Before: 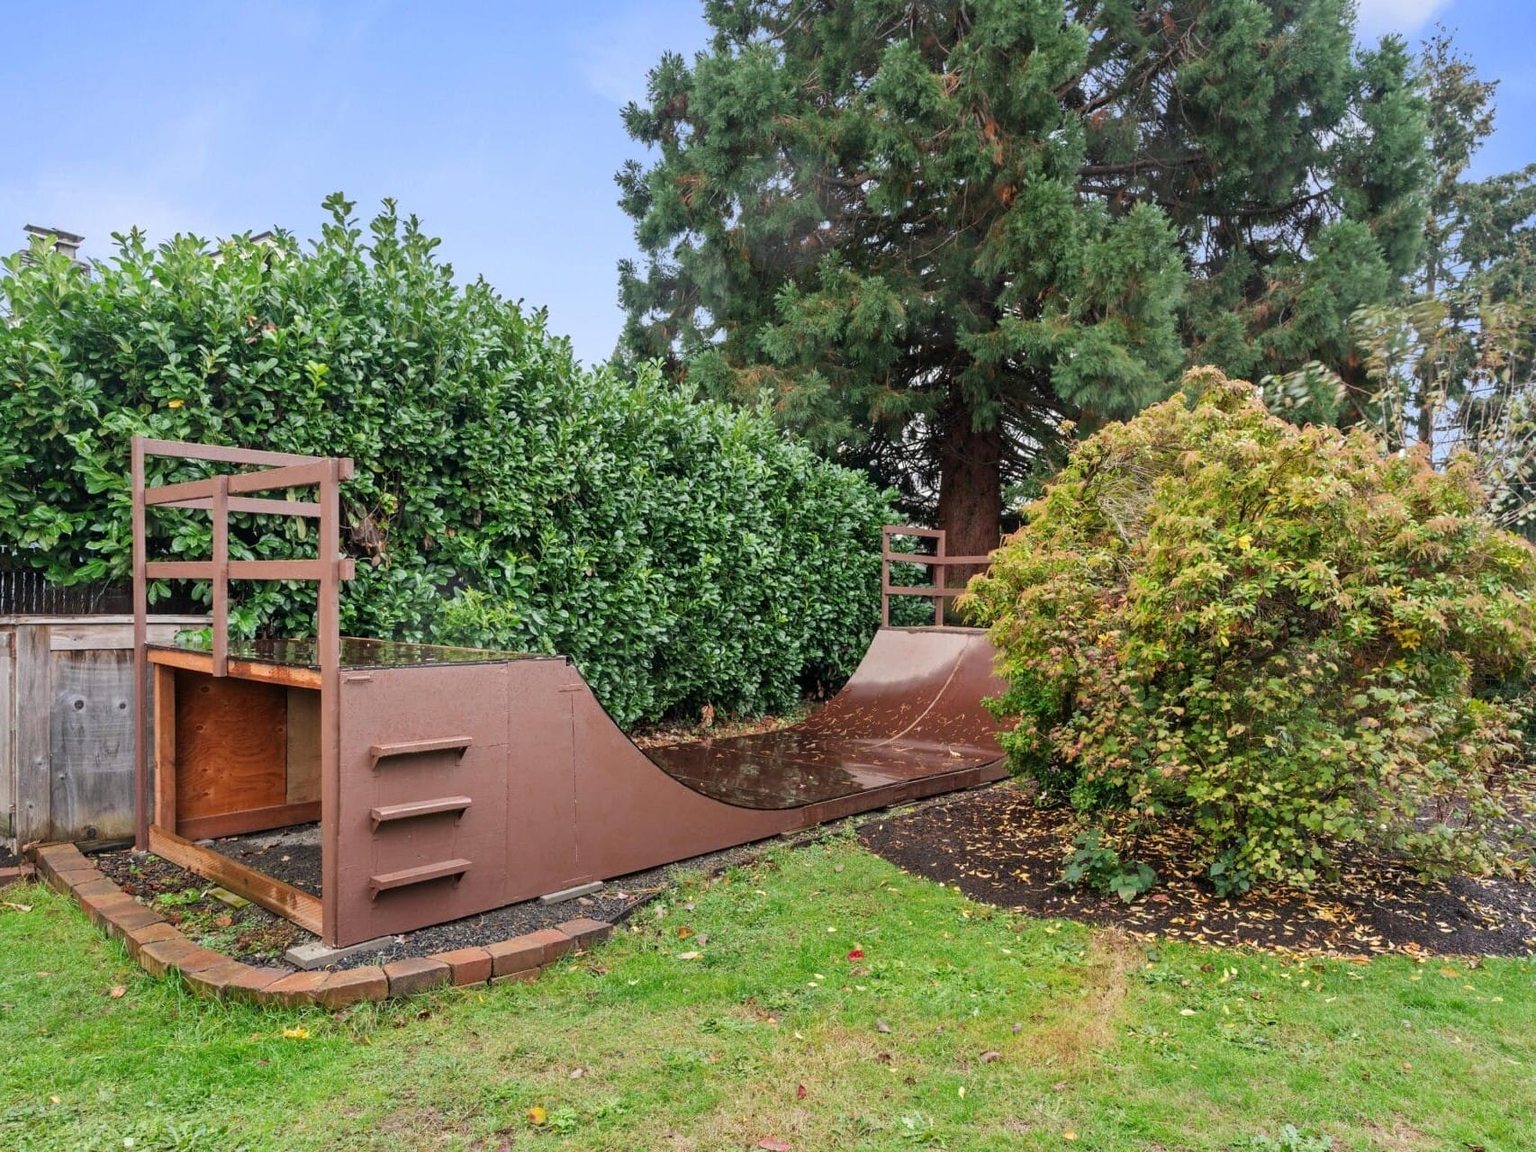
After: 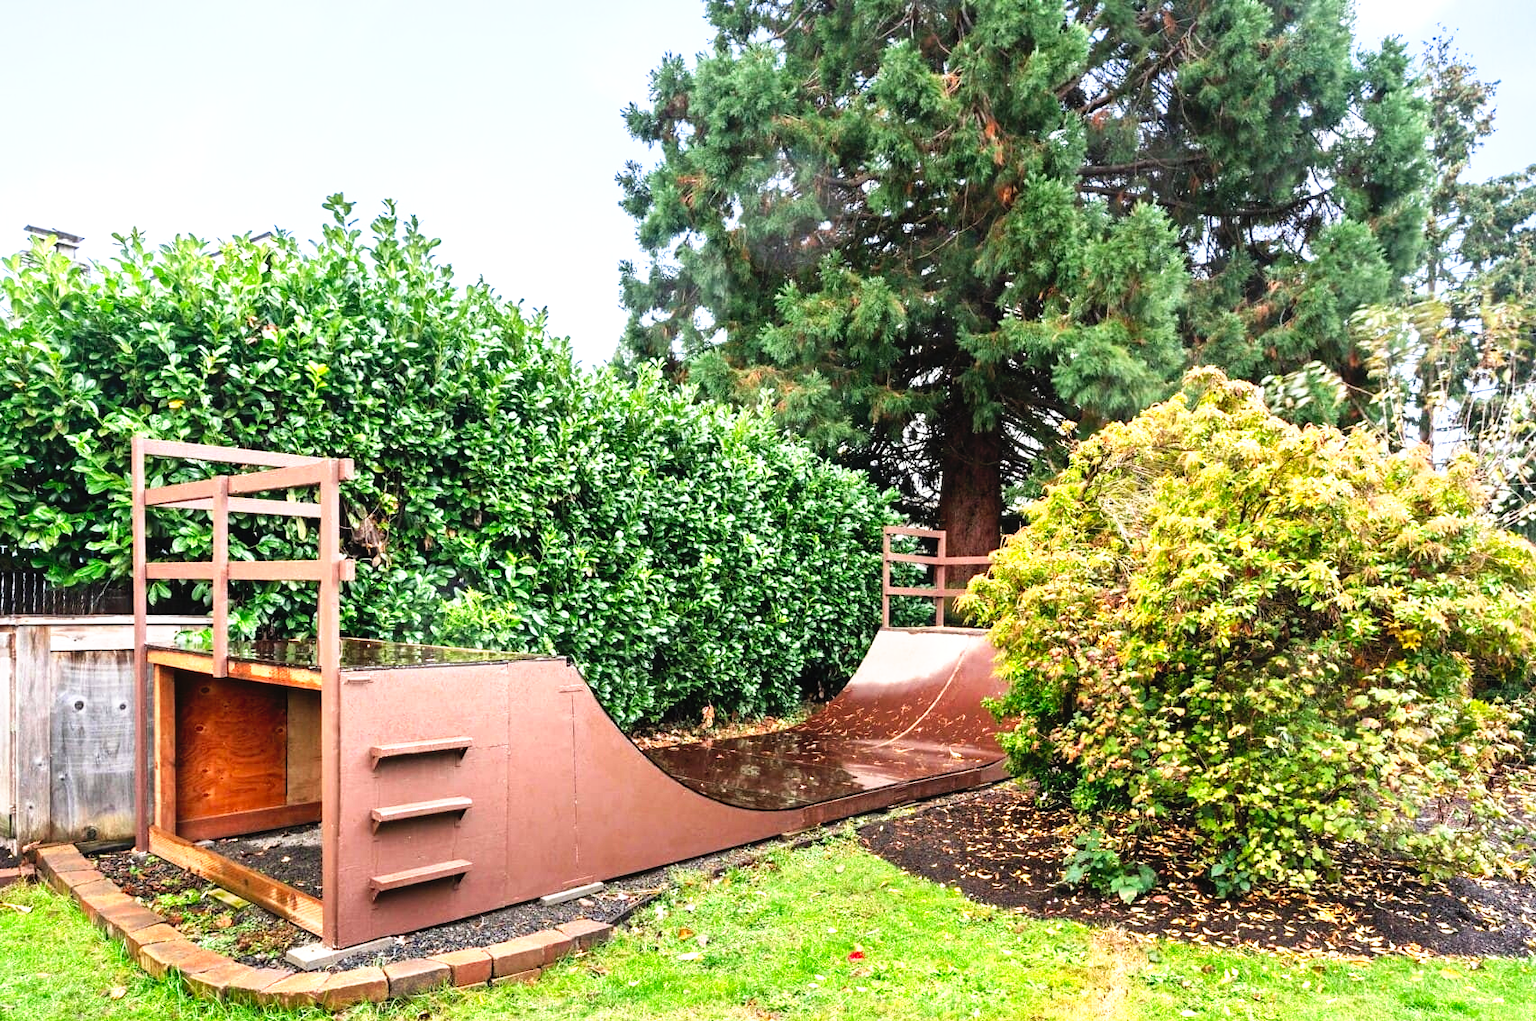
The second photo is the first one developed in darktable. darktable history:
tone curve: curves: ch0 [(0, 0) (0.003, 0.023) (0.011, 0.024) (0.025, 0.028) (0.044, 0.035) (0.069, 0.043) (0.1, 0.052) (0.136, 0.063) (0.177, 0.094) (0.224, 0.145) (0.277, 0.209) (0.335, 0.281) (0.399, 0.364) (0.468, 0.453) (0.543, 0.553) (0.623, 0.66) (0.709, 0.767) (0.801, 0.88) (0.898, 0.968) (1, 1)], preserve colors none
exposure: exposure 0.949 EV, compensate highlight preservation false
crop and rotate: top 0%, bottom 11.361%
